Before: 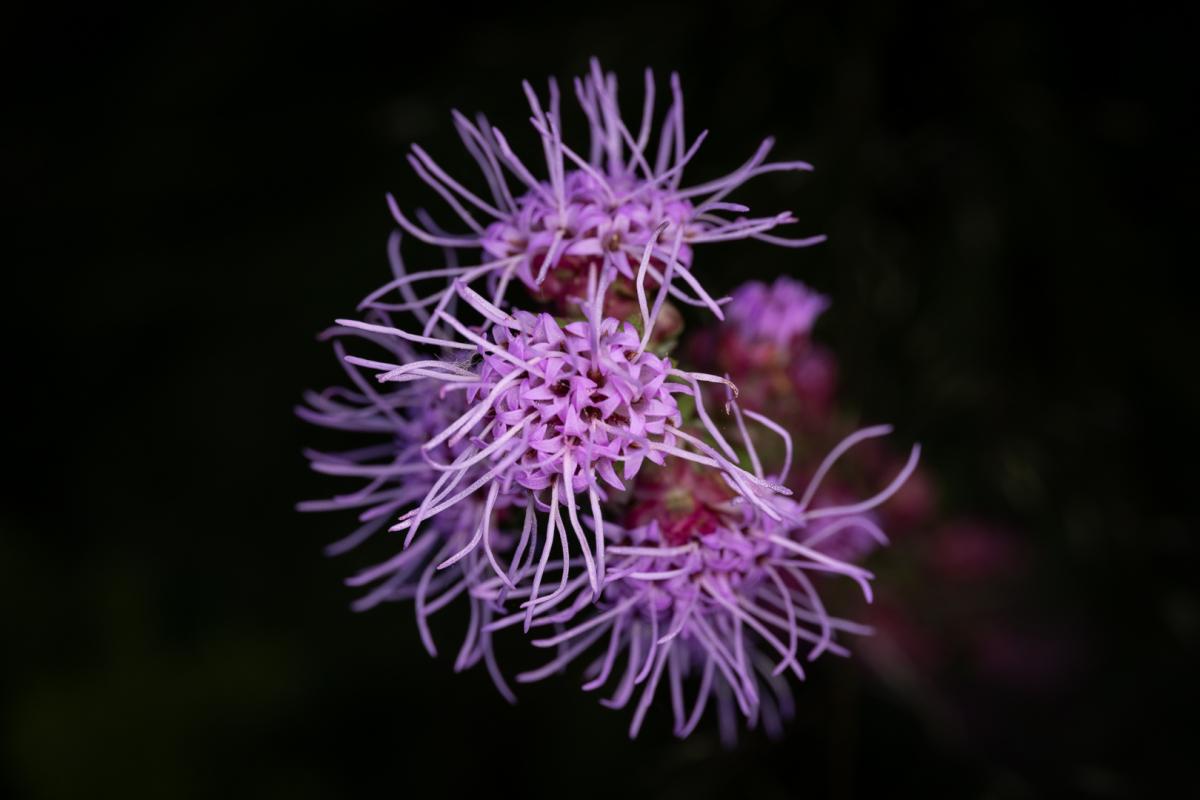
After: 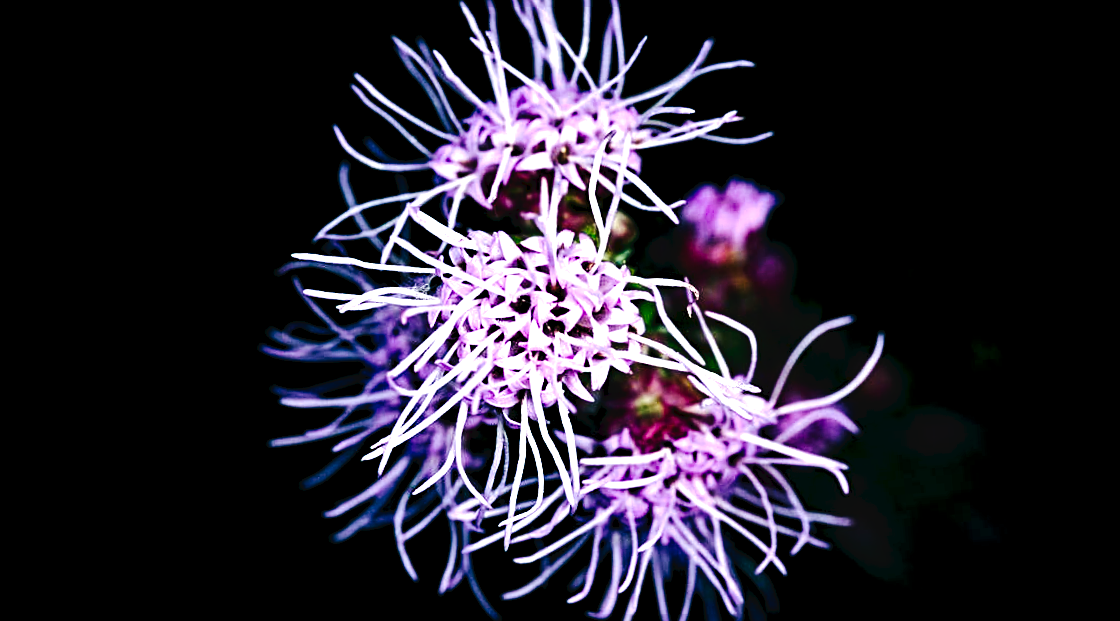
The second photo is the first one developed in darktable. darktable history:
tone curve: curves: ch0 [(0, 0) (0.003, 0.036) (0.011, 0.039) (0.025, 0.039) (0.044, 0.043) (0.069, 0.05) (0.1, 0.072) (0.136, 0.102) (0.177, 0.144) (0.224, 0.204) (0.277, 0.288) (0.335, 0.384) (0.399, 0.477) (0.468, 0.575) (0.543, 0.652) (0.623, 0.724) (0.709, 0.785) (0.801, 0.851) (0.898, 0.915) (1, 1)], preserve colors none
crop: top 7.625%, bottom 8.027%
velvia: on, module defaults
rotate and perspective: rotation -4.57°, crop left 0.054, crop right 0.944, crop top 0.087, crop bottom 0.914
sharpen: radius 2.767
color balance rgb: shadows lift › luminance -7.7%, shadows lift › chroma 2.13%, shadows lift › hue 165.27°, power › luminance -7.77%, power › chroma 1.1%, power › hue 215.88°, highlights gain › luminance 15.15%, highlights gain › chroma 7%, highlights gain › hue 125.57°, global offset › luminance -0.33%, global offset › chroma 0.11%, global offset › hue 165.27°, perceptual saturation grading › global saturation 24.42%, perceptual saturation grading › highlights -24.42%, perceptual saturation grading › mid-tones 24.42%, perceptual saturation grading › shadows 40%, perceptual brilliance grading › global brilliance -5%, perceptual brilliance grading › highlights 24.42%, perceptual brilliance grading › mid-tones 7%, perceptual brilliance grading › shadows -5%
tone equalizer: -8 EV -1.08 EV, -7 EV -1.01 EV, -6 EV -0.867 EV, -5 EV -0.578 EV, -3 EV 0.578 EV, -2 EV 0.867 EV, -1 EV 1.01 EV, +0 EV 1.08 EV, edges refinement/feathering 500, mask exposure compensation -1.57 EV, preserve details no
